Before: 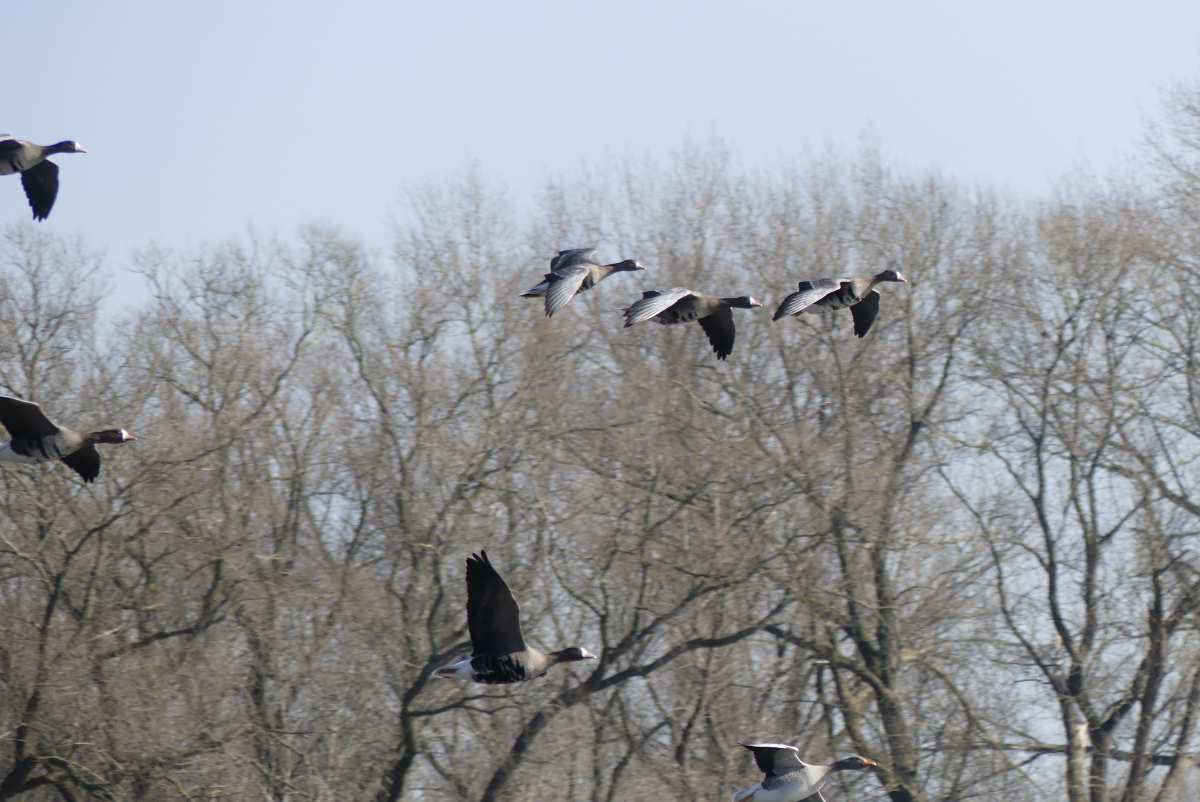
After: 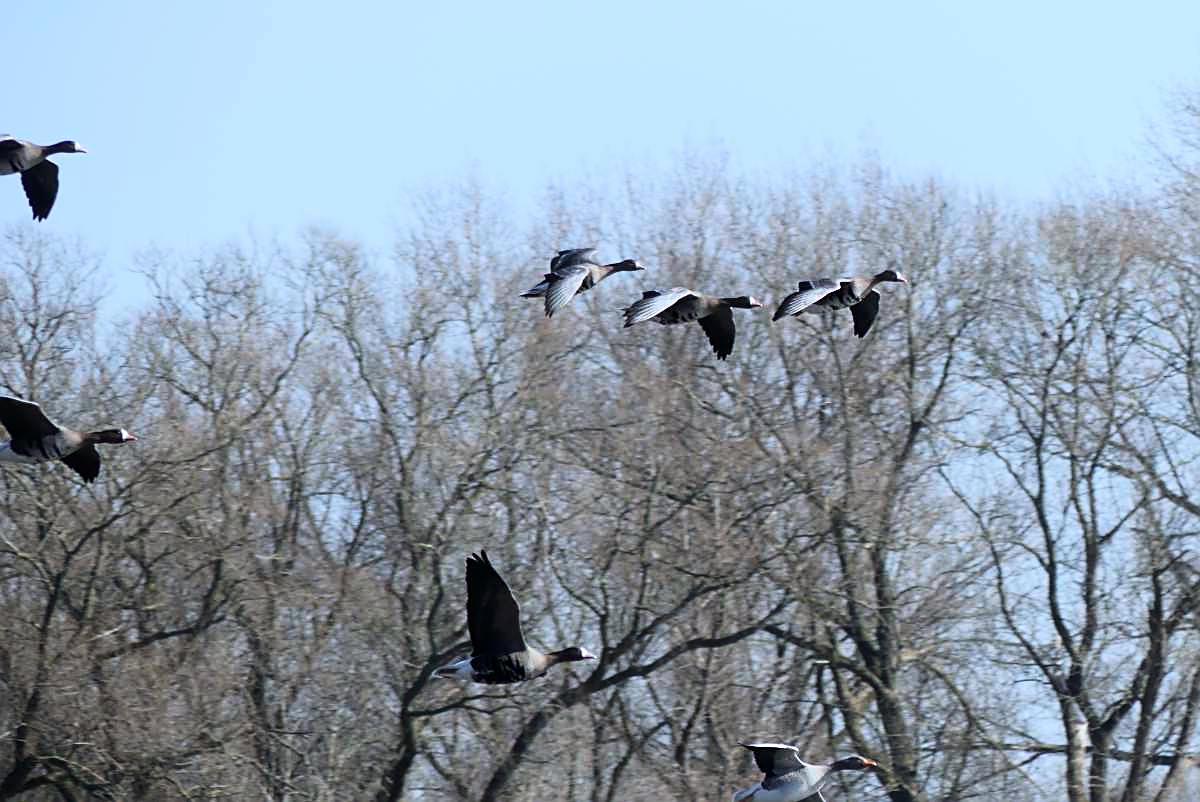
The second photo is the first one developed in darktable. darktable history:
tone curve: curves: ch0 [(0, 0) (0.055, 0.031) (0.282, 0.215) (0.729, 0.785) (1, 1)], color space Lab, linked channels, preserve colors none
white balance: red 0.954, blue 1.079
sharpen: on, module defaults
